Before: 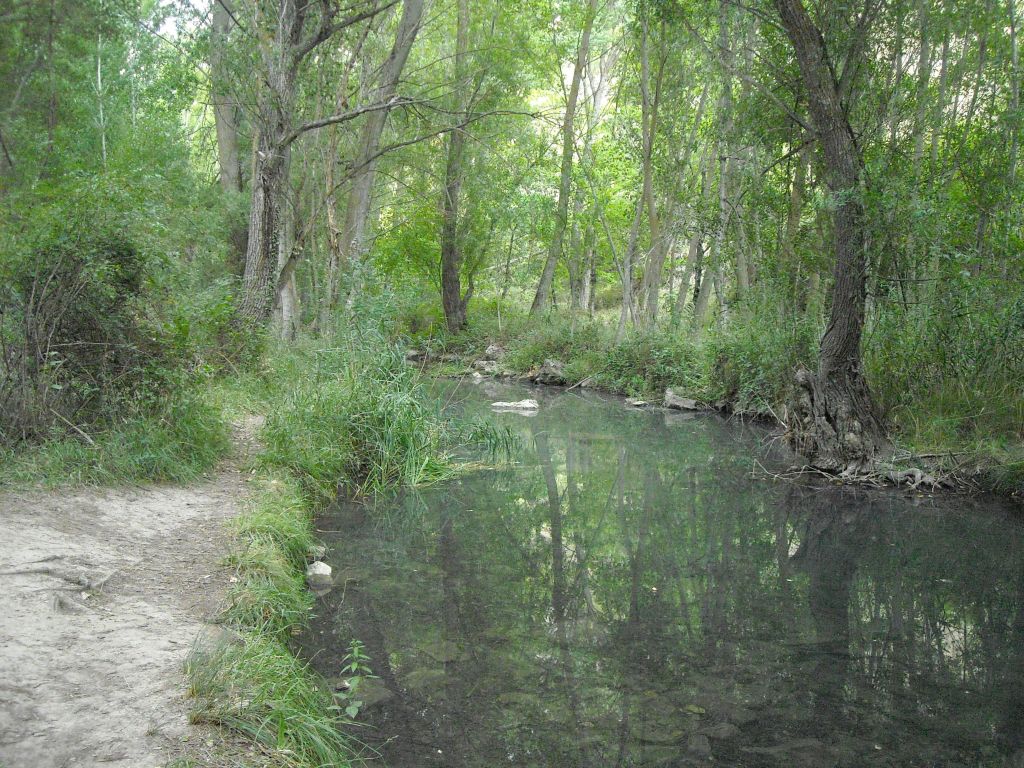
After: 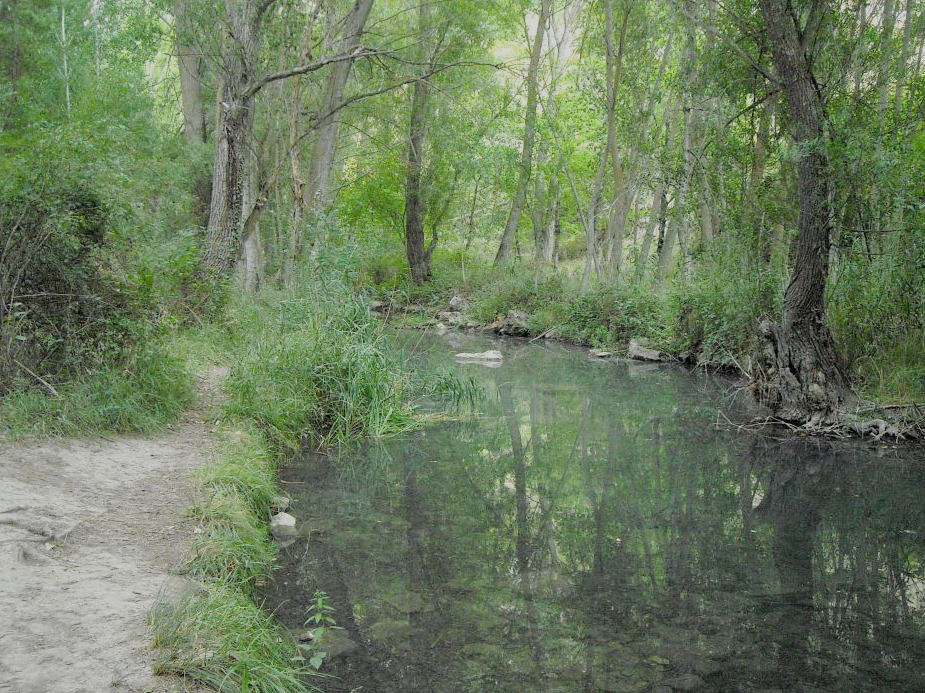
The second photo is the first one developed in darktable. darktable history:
crop: left 3.56%, top 6.506%, right 6.016%, bottom 3.199%
filmic rgb: black relative exposure -7.65 EV, white relative exposure 4.56 EV, hardness 3.61
